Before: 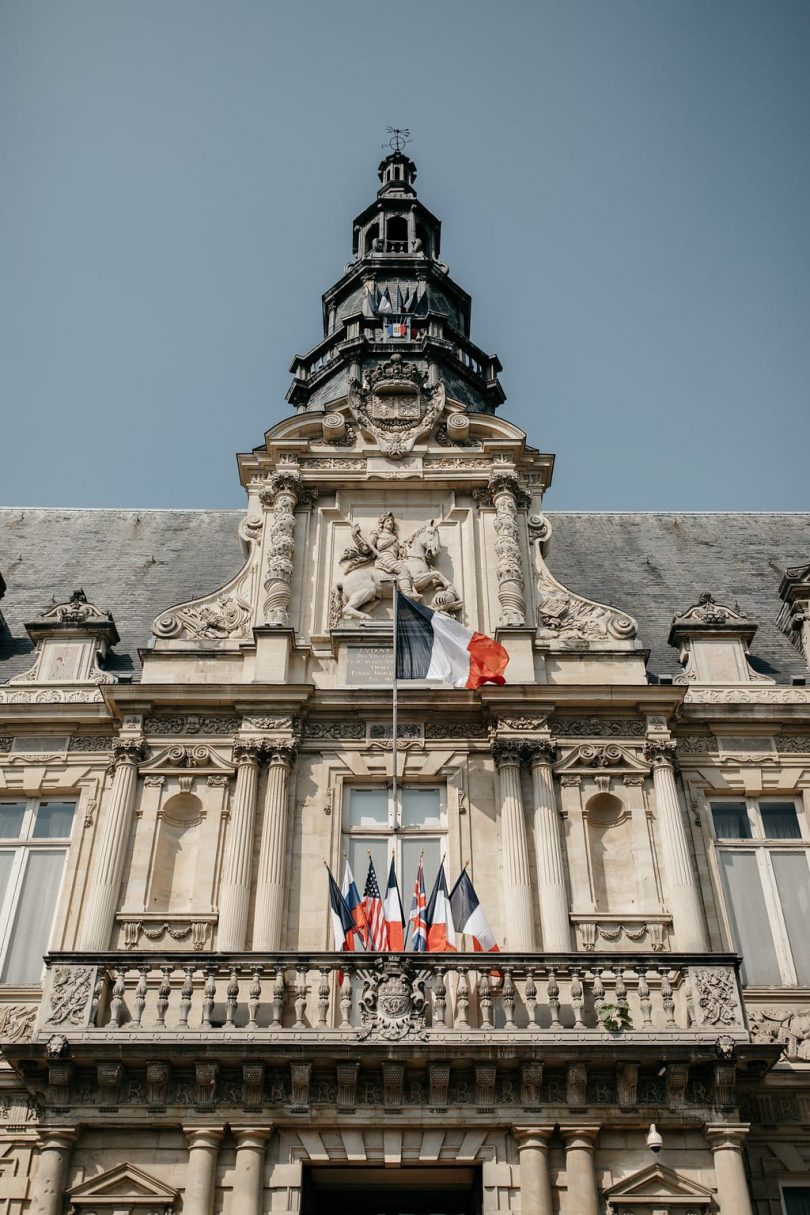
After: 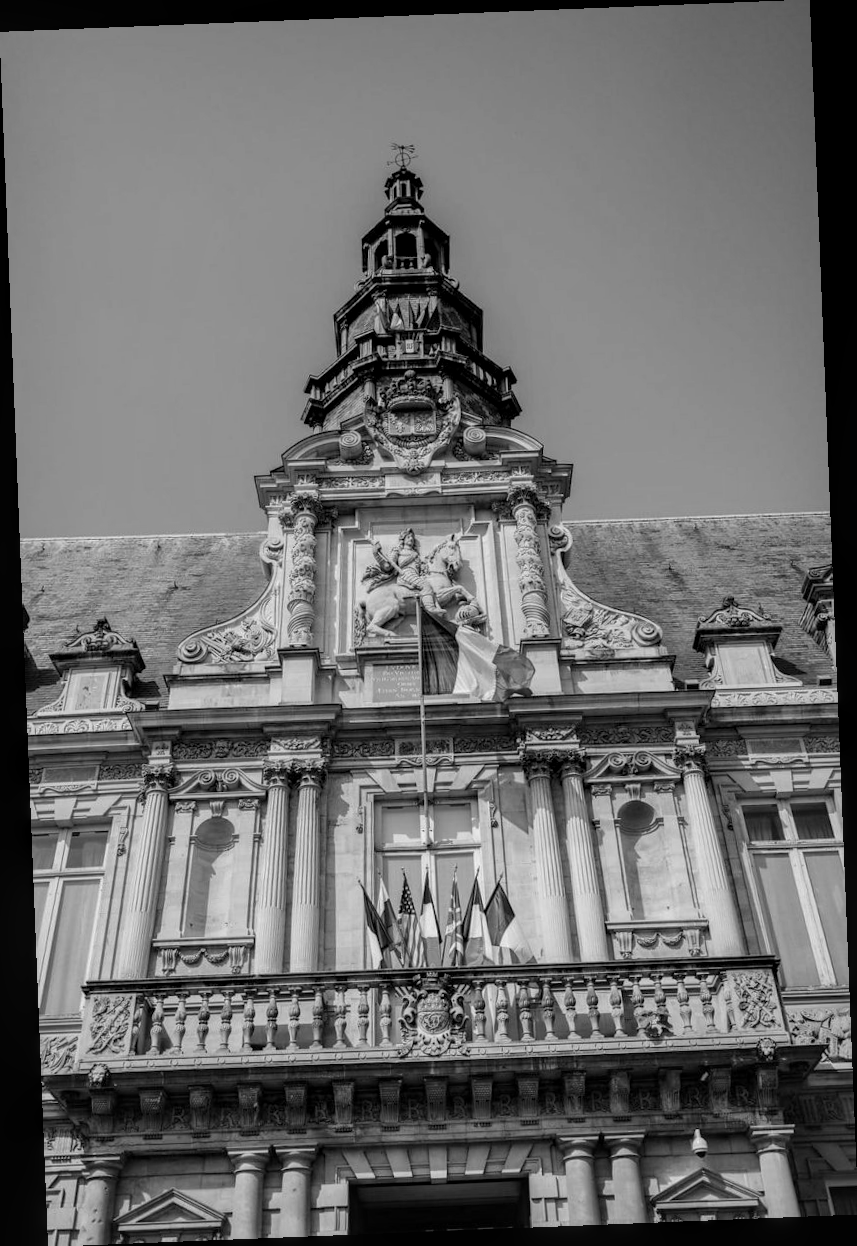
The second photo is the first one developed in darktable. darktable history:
rotate and perspective: rotation -2.29°, automatic cropping off
white balance: emerald 1
local contrast: on, module defaults
color correction: highlights a* -11.71, highlights b* -15.58
tone equalizer: on, module defaults
monochrome: a 14.95, b -89.96
